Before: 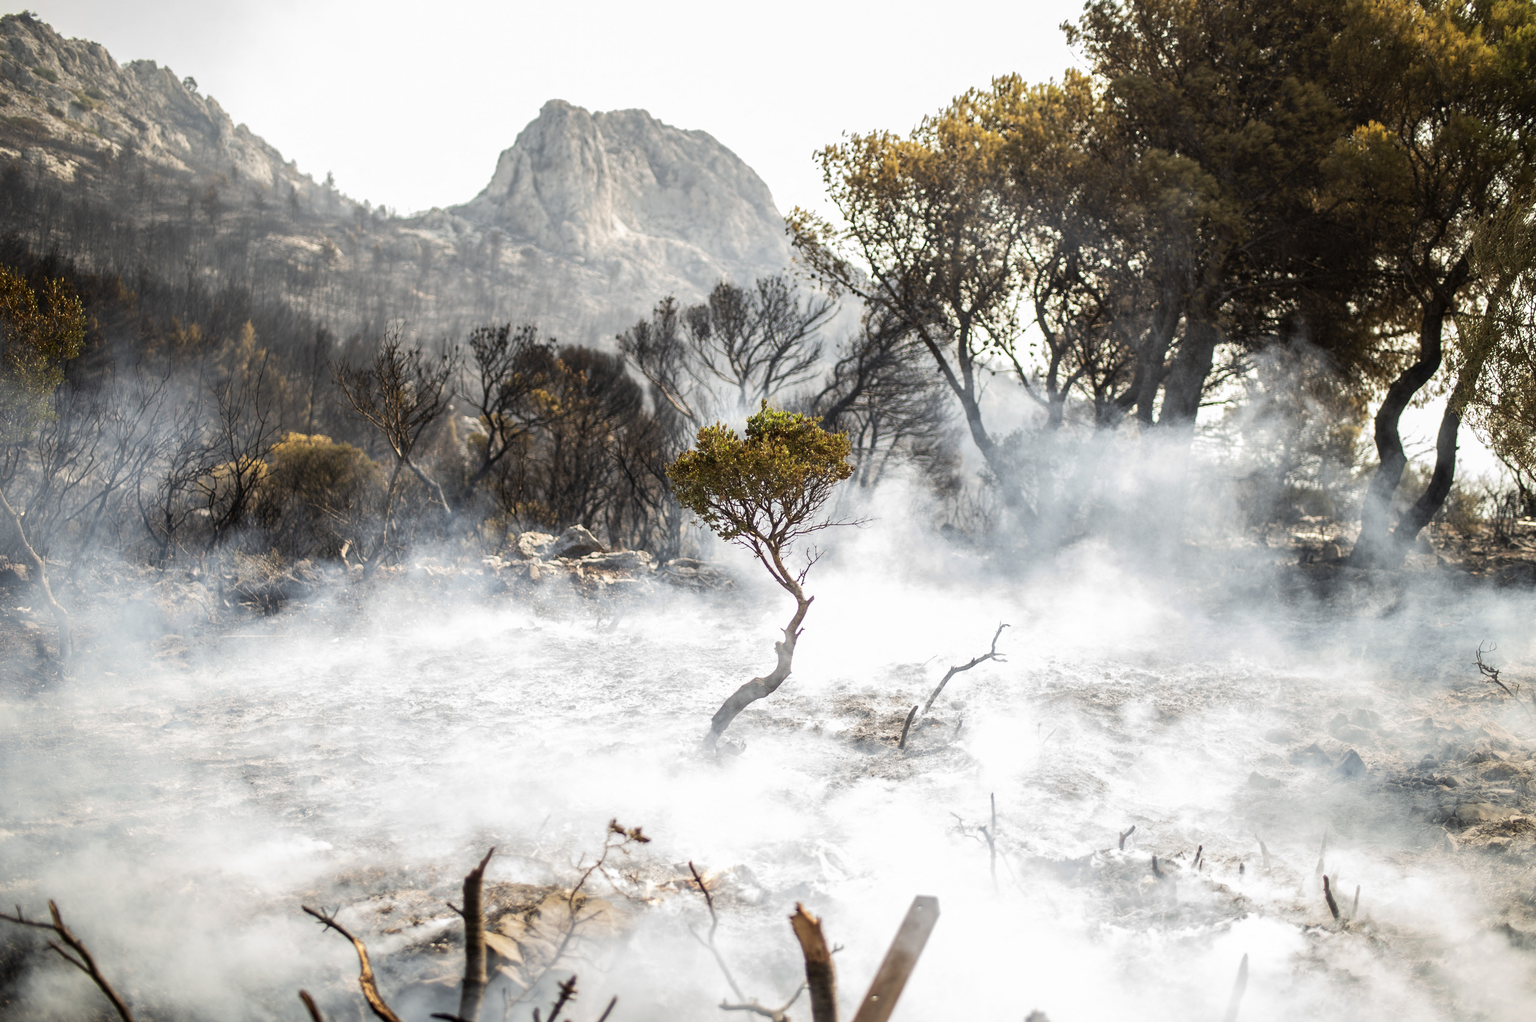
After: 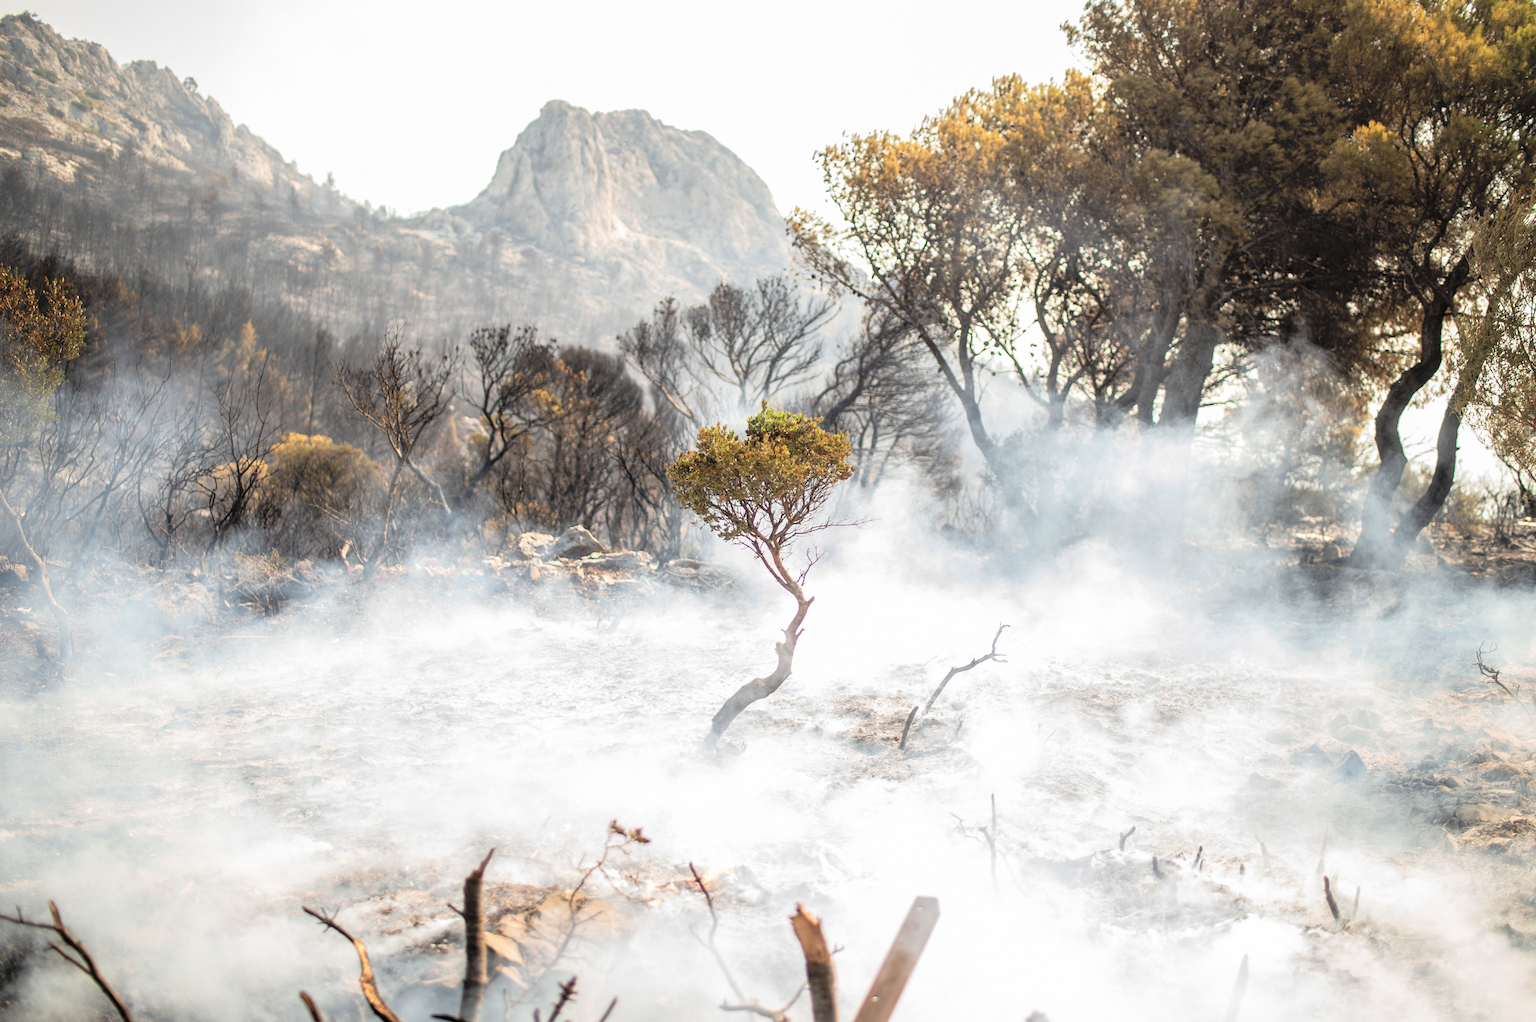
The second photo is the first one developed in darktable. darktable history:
exposure: compensate highlight preservation false
contrast brightness saturation: brightness 0.284
